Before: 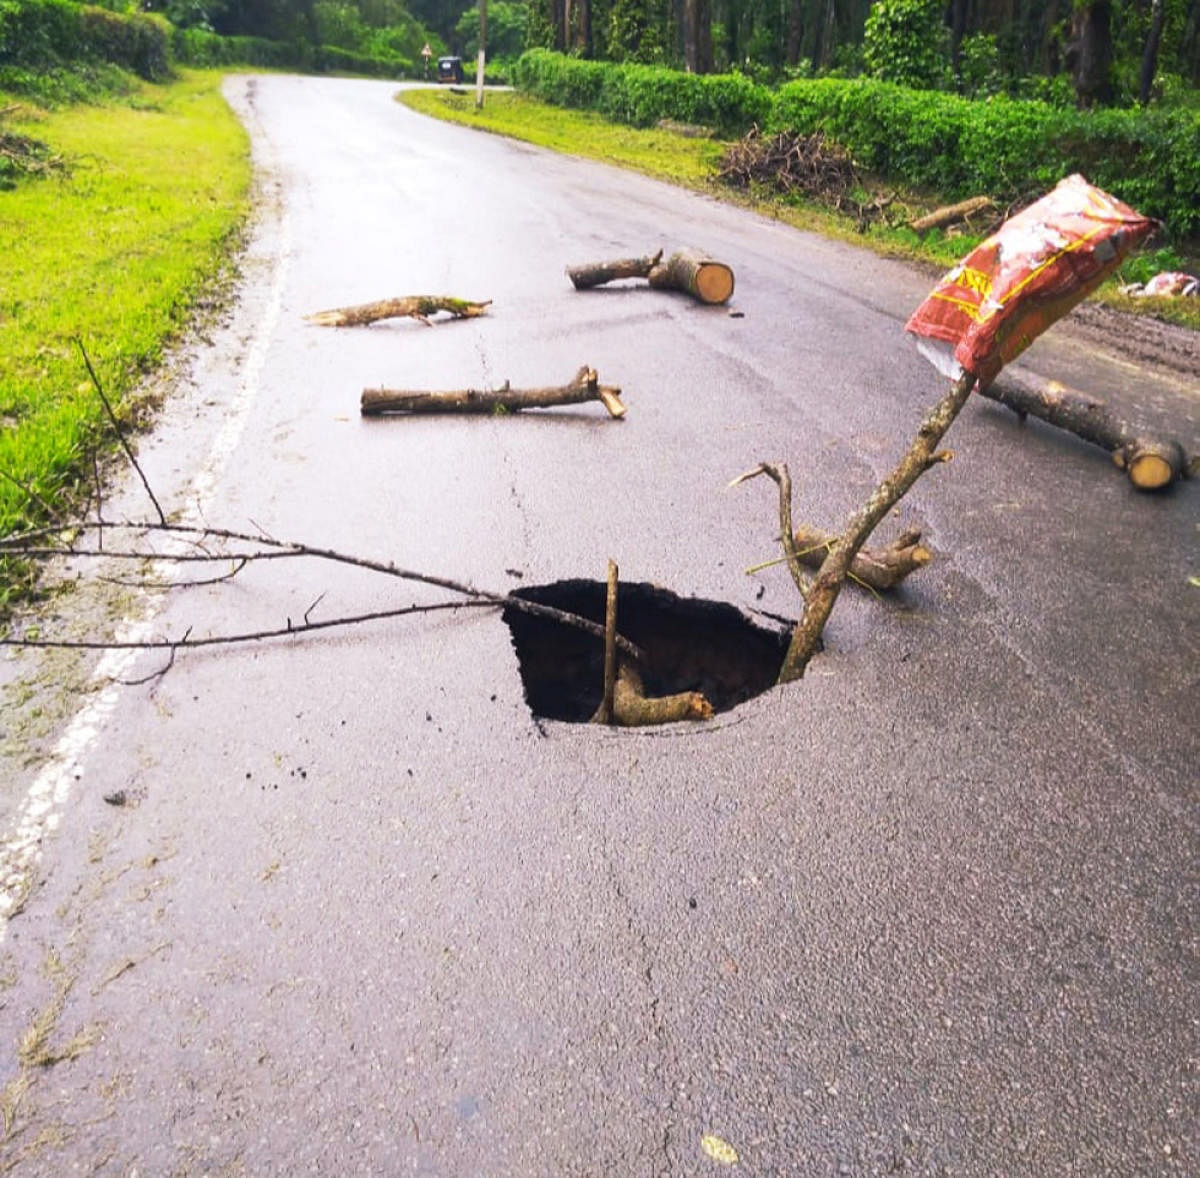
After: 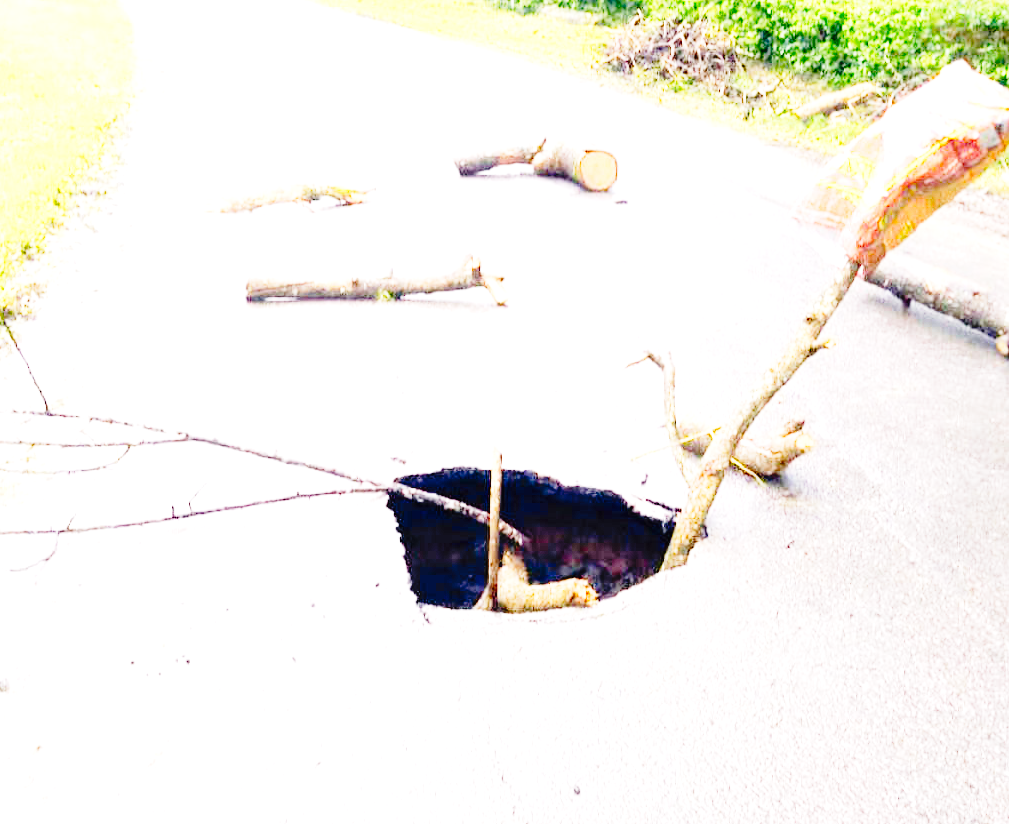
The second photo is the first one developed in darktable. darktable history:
crop and rotate: left 9.709%, top 9.651%, right 6.171%, bottom 20.357%
exposure: black level correction 0.005, exposure 2.083 EV, compensate exposure bias true, compensate highlight preservation false
tone curve: curves: ch0 [(0, 0.014) (0.17, 0.099) (0.392, 0.438) (0.725, 0.828) (0.872, 0.918) (1, 0.981)]; ch1 [(0, 0) (0.402, 0.36) (0.488, 0.466) (0.5, 0.499) (0.515, 0.515) (0.574, 0.595) (0.619, 0.65) (0.701, 0.725) (1, 1)]; ch2 [(0, 0) (0.432, 0.422) (0.486, 0.49) (0.503, 0.503) (0.523, 0.554) (0.562, 0.606) (0.644, 0.694) (0.717, 0.753) (1, 0.991)], preserve colors none
base curve: curves: ch0 [(0, 0) (0.028, 0.03) (0.121, 0.232) (0.46, 0.748) (0.859, 0.968) (1, 1)], preserve colors none
tone equalizer: on, module defaults
